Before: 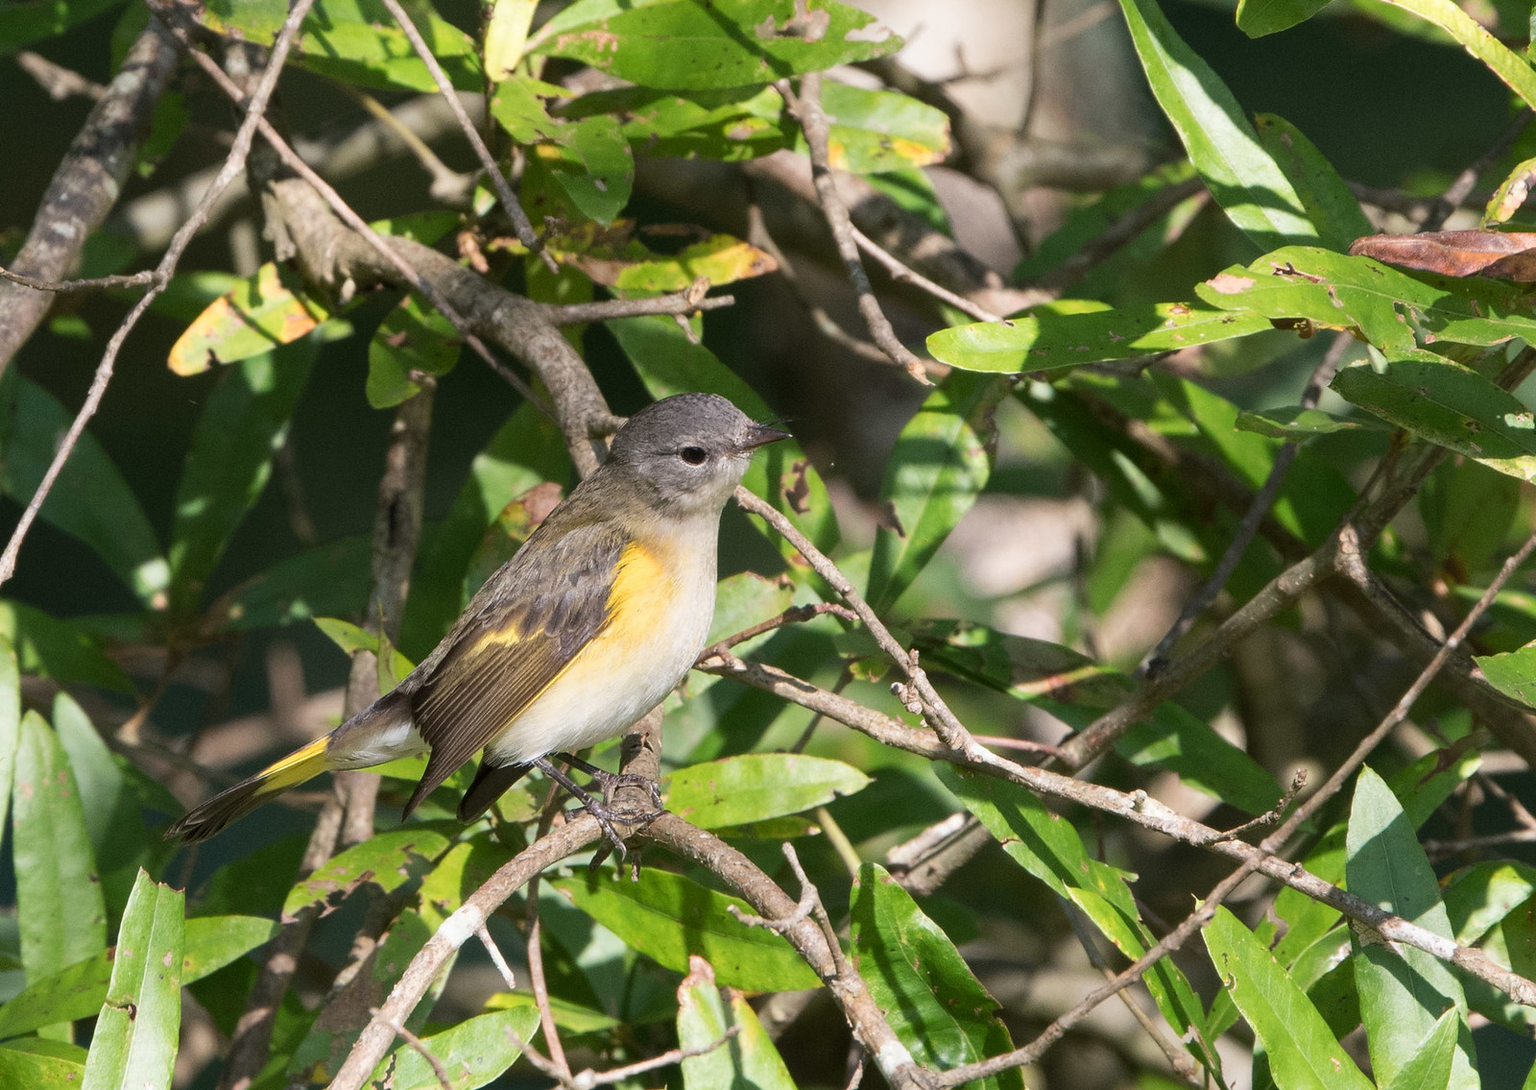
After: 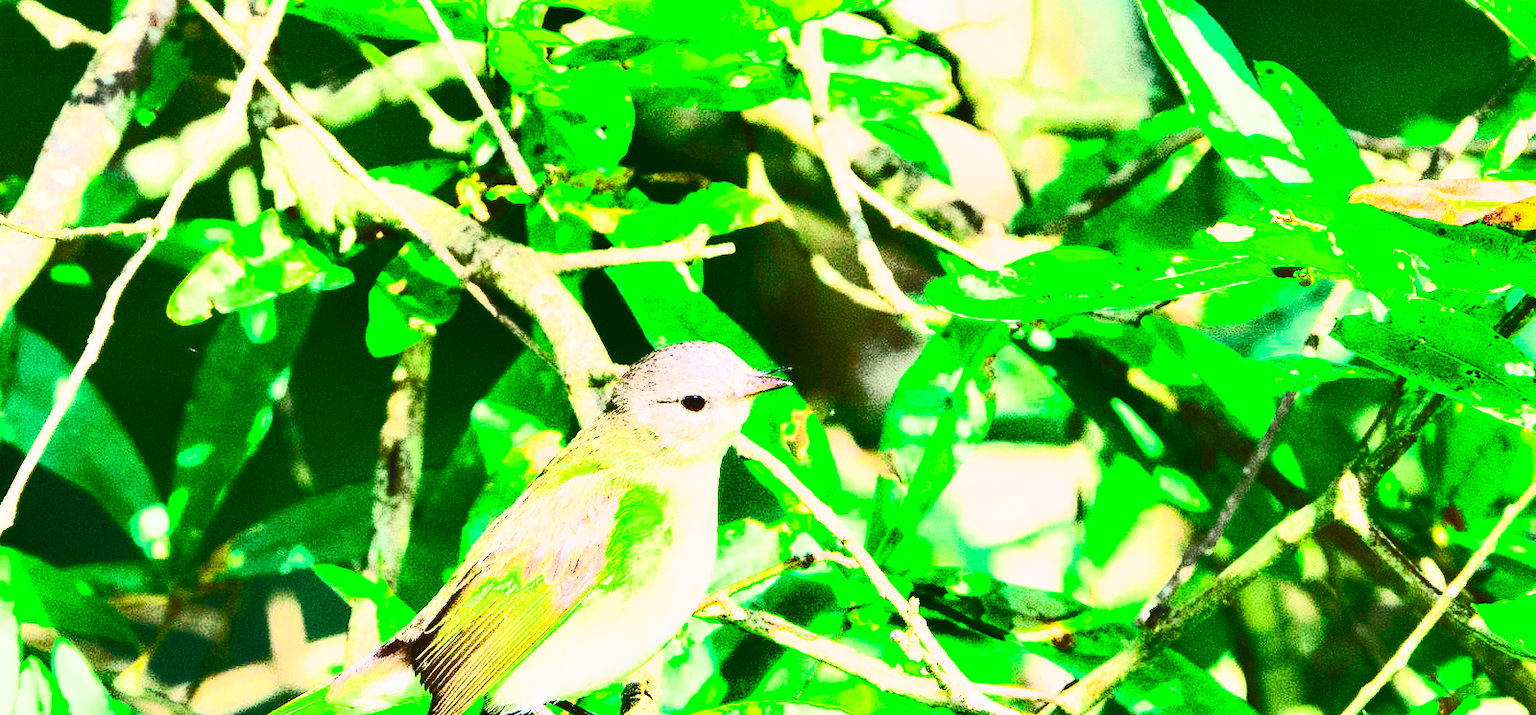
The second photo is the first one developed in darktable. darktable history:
color balance rgb: linear chroma grading › global chroma 25.593%, perceptual saturation grading › global saturation 11.838%, global vibrance 26.354%, contrast 5.878%
exposure: exposure 1.16 EV, compensate highlight preservation false
color zones: curves: ch2 [(0, 0.5) (0.143, 0.517) (0.286, 0.571) (0.429, 0.522) (0.571, 0.5) (0.714, 0.5) (0.857, 0.5) (1, 0.5)], mix 20.46%
shadows and highlights: shadows 43.46, white point adjustment -1.36, soften with gaussian
crop and rotate: top 4.798%, bottom 29.535%
contrast brightness saturation: contrast 0.843, brightness 0.6, saturation 0.578
base curve: curves: ch0 [(0, 0) (0.028, 0.03) (0.121, 0.232) (0.46, 0.748) (0.859, 0.968) (1, 1)], preserve colors none
